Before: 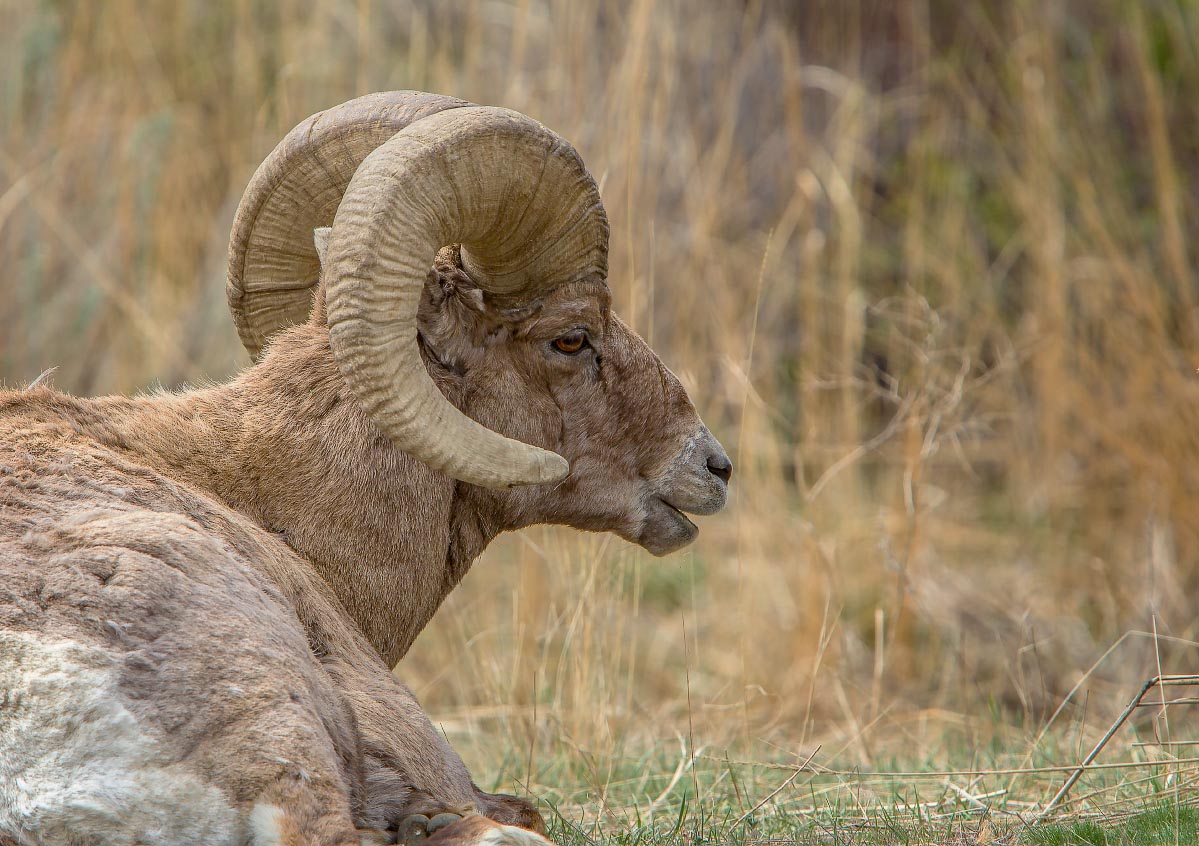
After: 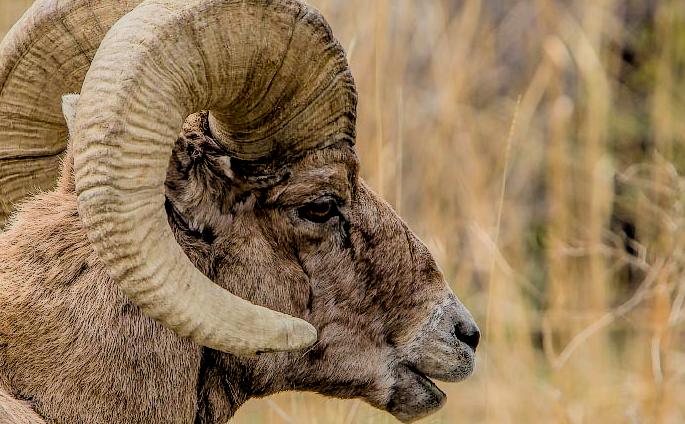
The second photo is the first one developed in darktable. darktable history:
tone equalizer: -8 EV -0.378 EV, -7 EV -0.415 EV, -6 EV -0.303 EV, -5 EV -0.239 EV, -3 EV 0.221 EV, -2 EV 0.305 EV, -1 EV 0.372 EV, +0 EV 0.392 EV
crop: left 21.092%, top 15.739%, right 21.731%, bottom 34.028%
filmic rgb: black relative exposure -3.09 EV, white relative exposure 7.04 EV, hardness 1.48, contrast 1.352
color zones: curves: ch1 [(0.238, 0.163) (0.476, 0.2) (0.733, 0.322) (0.848, 0.134)], mix -133.15%, process mode strong
local contrast: on, module defaults
